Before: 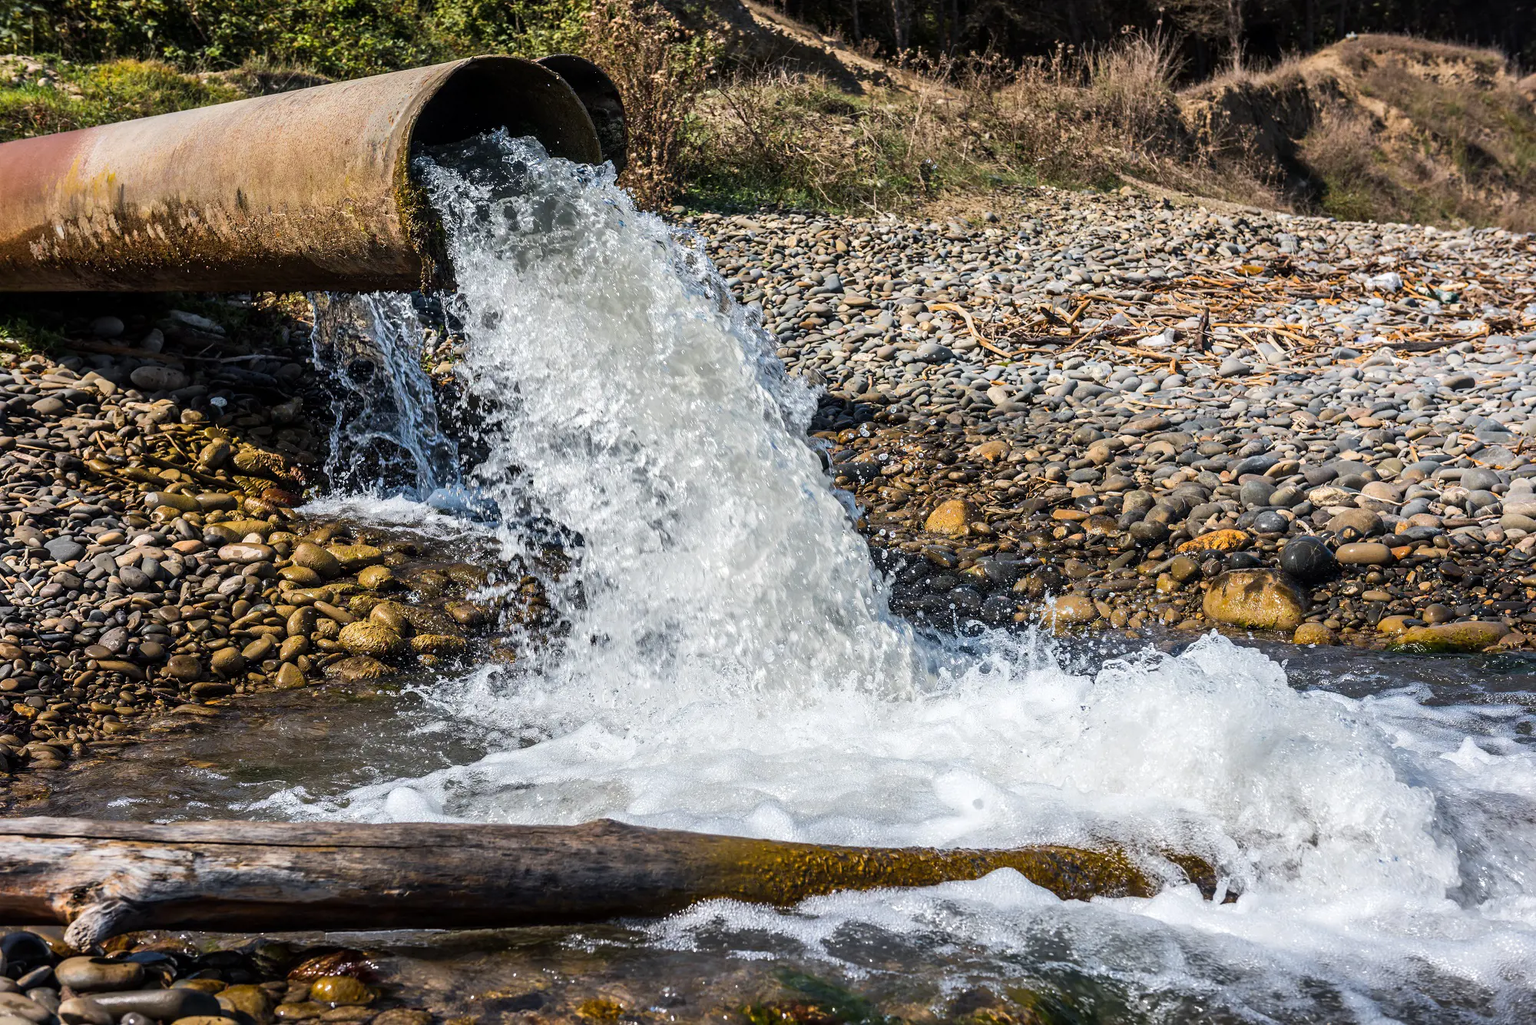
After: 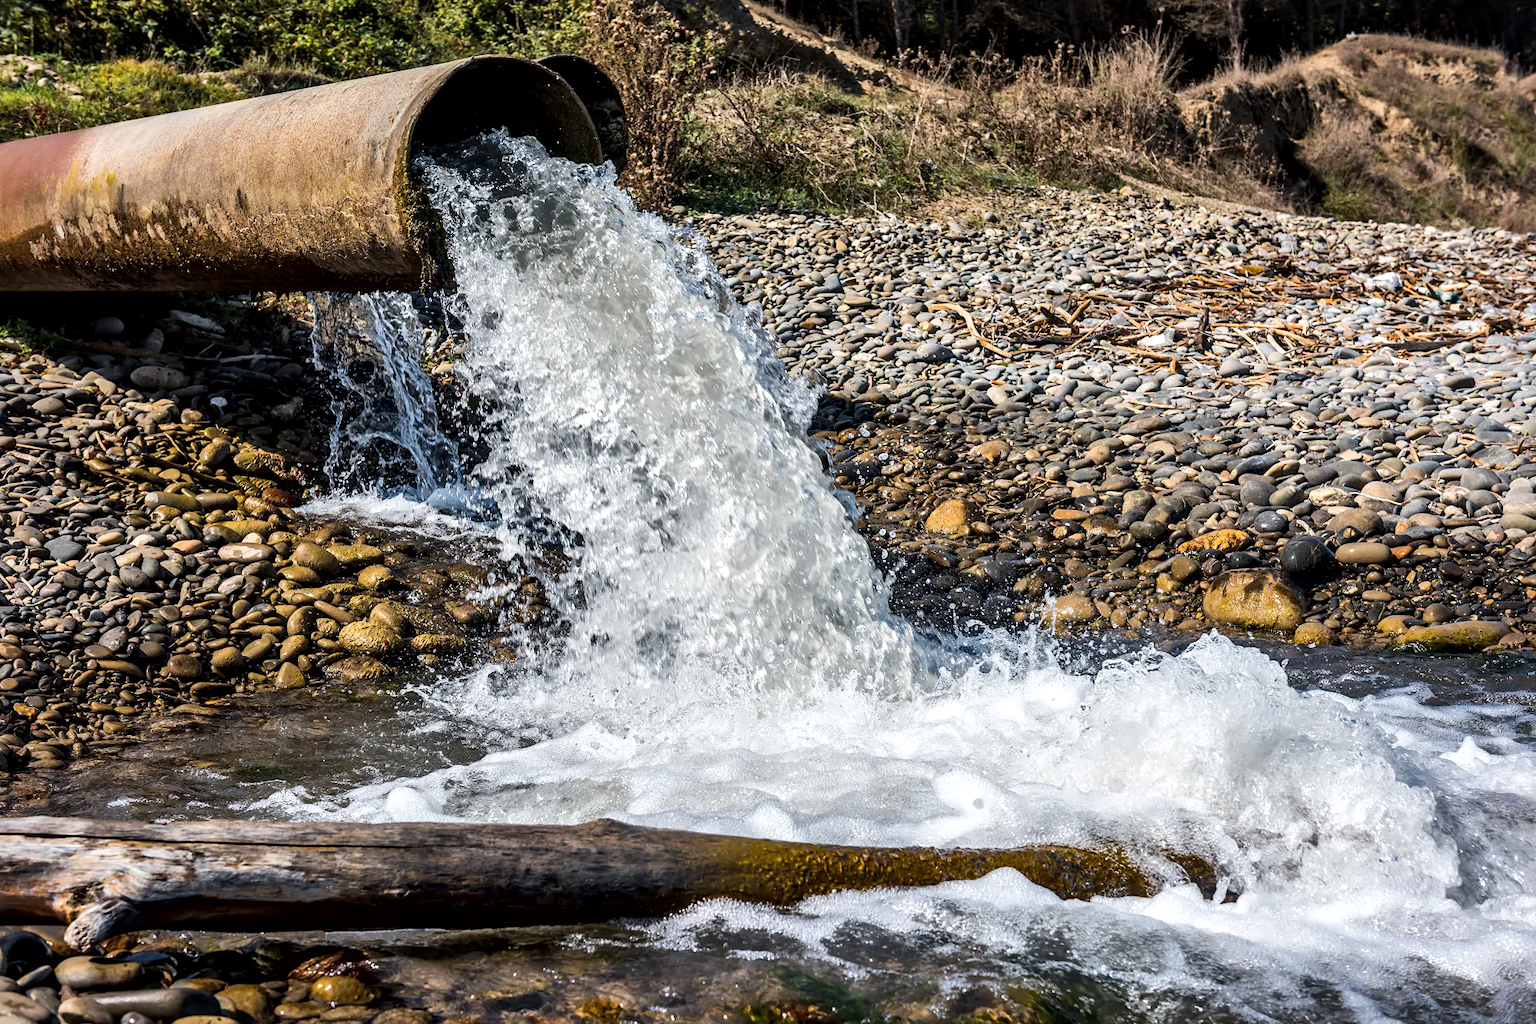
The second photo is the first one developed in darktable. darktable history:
local contrast: mode bilateral grid, contrast 26, coarseness 47, detail 151%, midtone range 0.2
